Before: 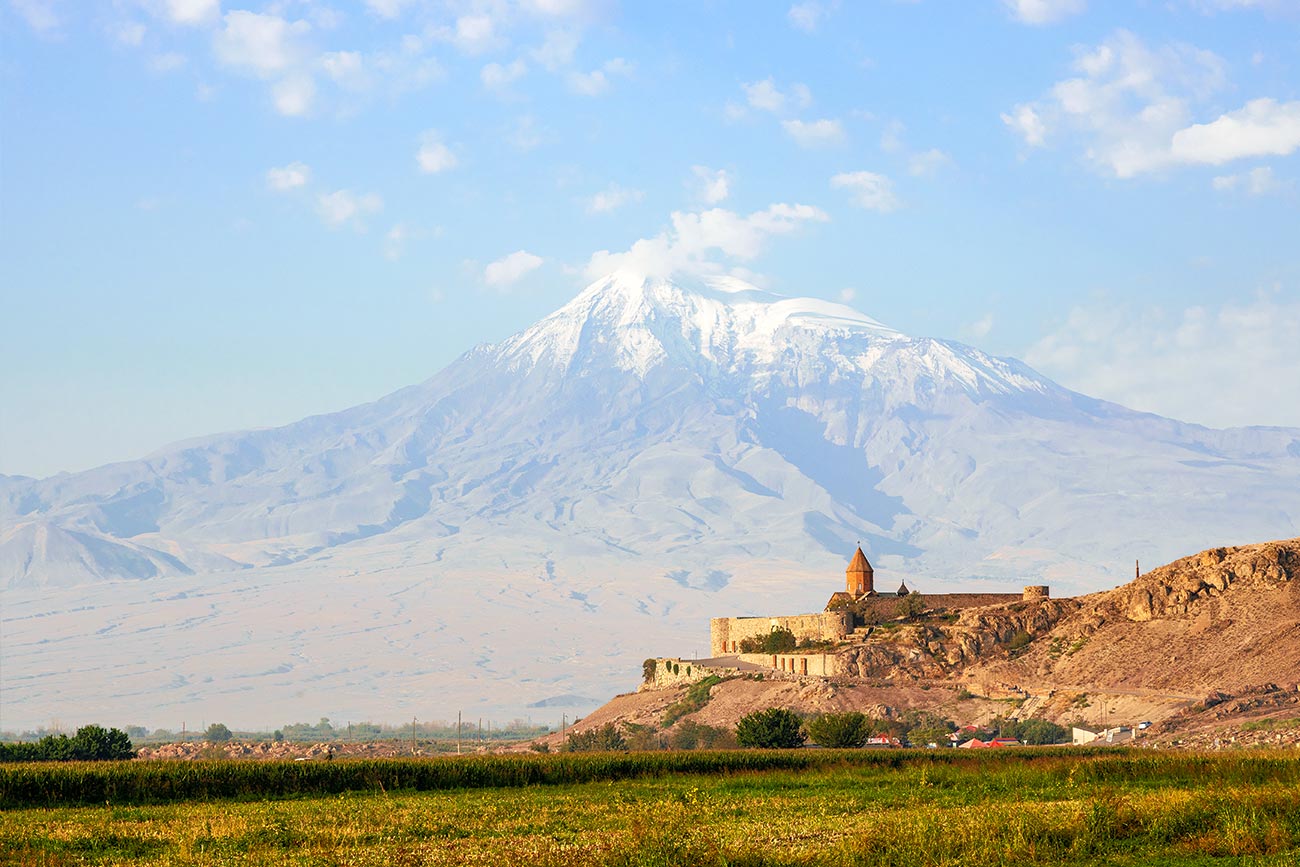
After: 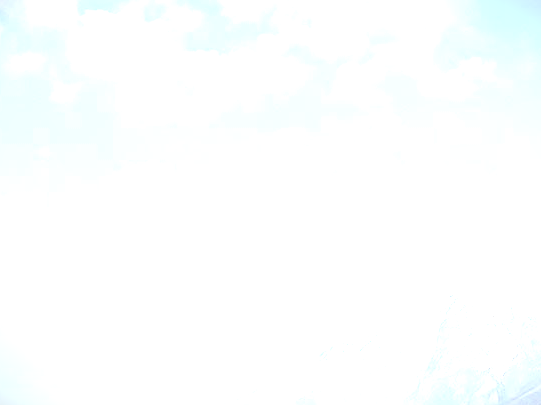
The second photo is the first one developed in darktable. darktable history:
crop and rotate: left 11.046%, top 0.113%, right 47.306%, bottom 53.093%
color correction: highlights b* -0.053, saturation 1.14
sharpen: on, module defaults
exposure: exposure 0.556 EV, compensate highlight preservation false
vignetting: fall-off start 100.6%, width/height ratio 1.311
local contrast: on, module defaults
tone equalizer: -8 EV -0.765 EV, -7 EV -0.707 EV, -6 EV -0.567 EV, -5 EV -0.423 EV, -3 EV 0.381 EV, -2 EV 0.6 EV, -1 EV 0.686 EV, +0 EV 0.755 EV, mask exposure compensation -0.508 EV
